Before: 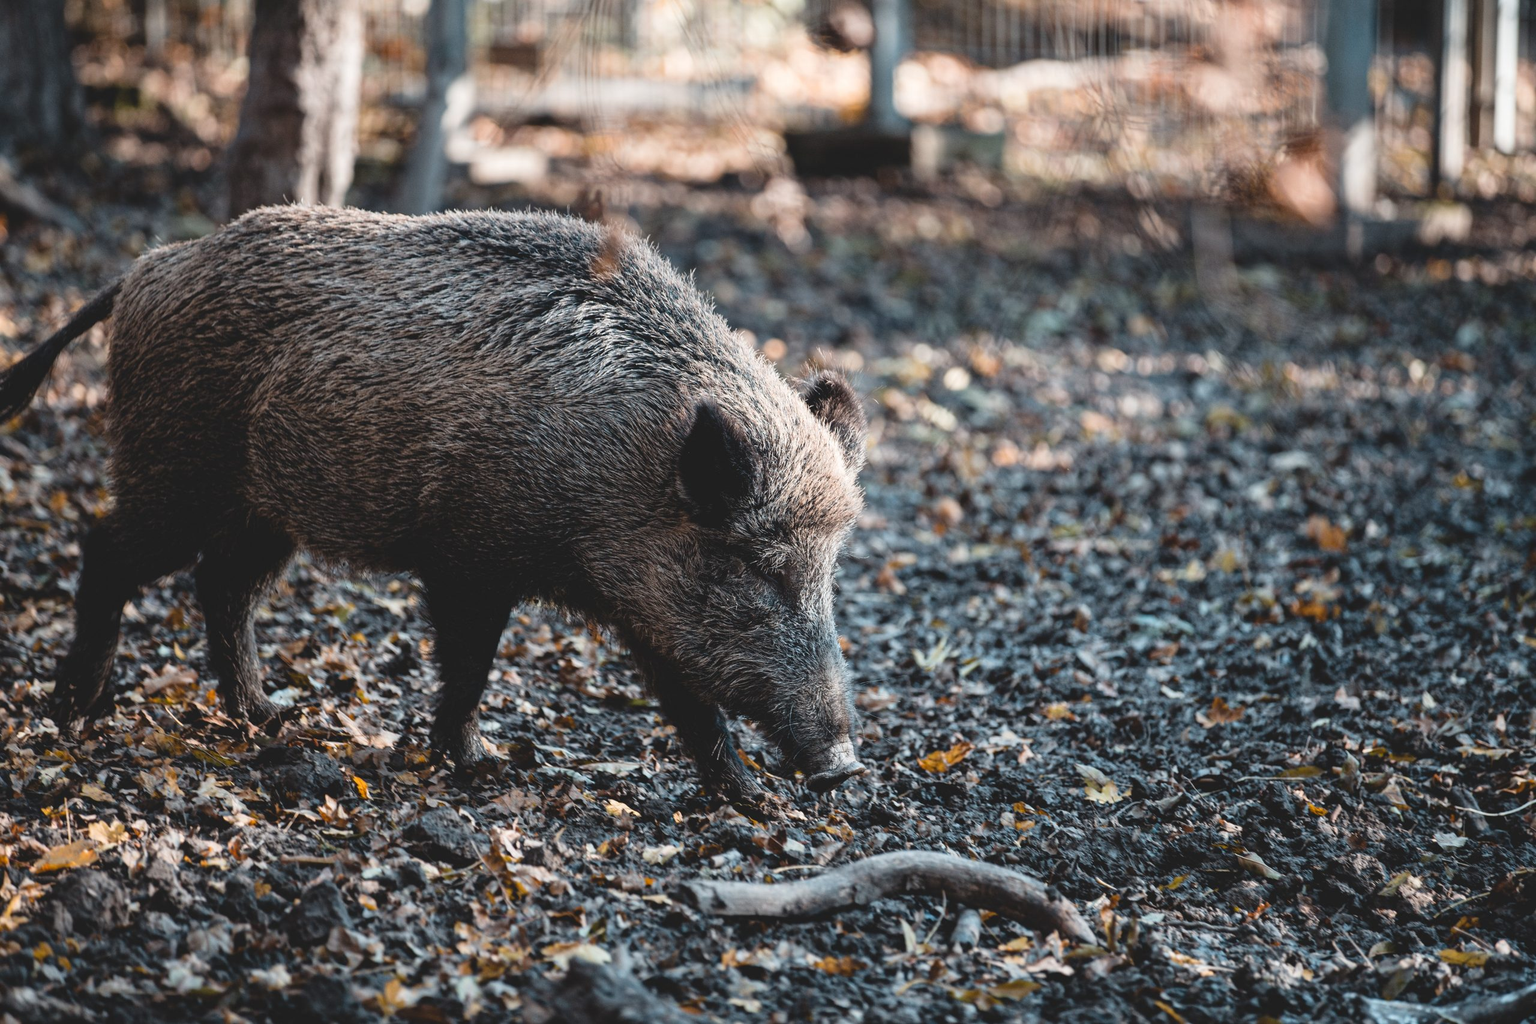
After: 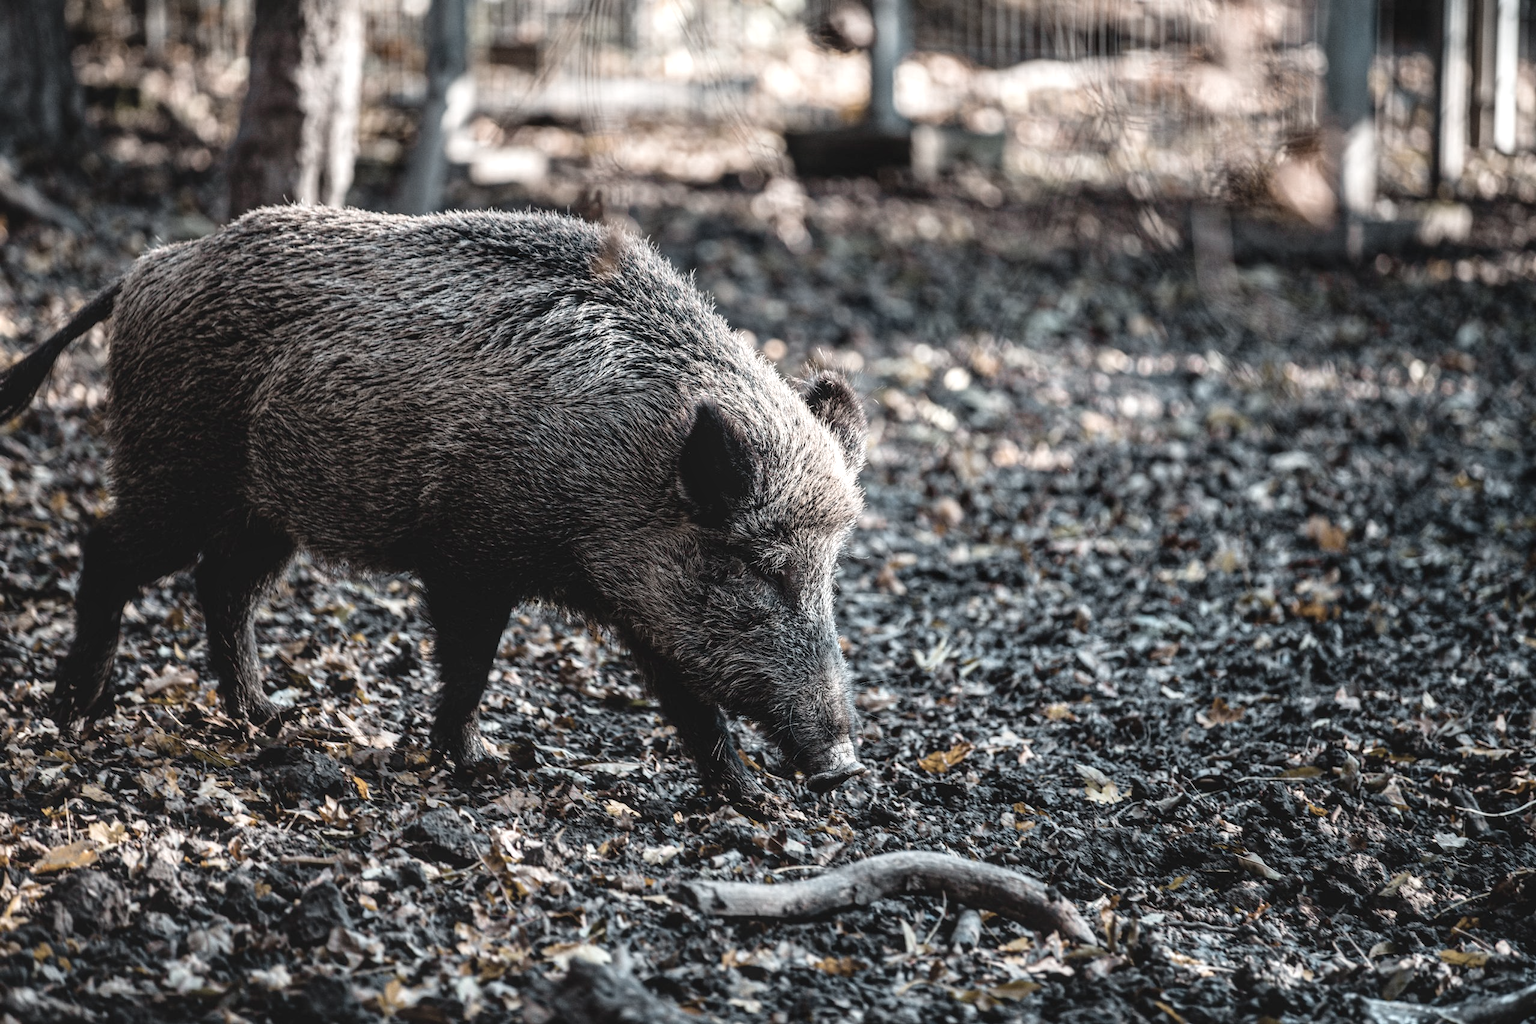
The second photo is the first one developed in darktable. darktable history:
color balance rgb: perceptual saturation grading › global saturation 20%, global vibrance 20%
contrast brightness saturation: saturation -0.04
local contrast: detail 144%
color zones: curves: ch0 [(0, 0.6) (0.129, 0.508) (0.193, 0.483) (0.429, 0.5) (0.571, 0.5) (0.714, 0.5) (0.857, 0.5) (1, 0.6)]; ch1 [(0, 0.481) (0.112, 0.245) (0.213, 0.223) (0.429, 0.233) (0.571, 0.231) (0.683, 0.242) (0.857, 0.296) (1, 0.481)]
